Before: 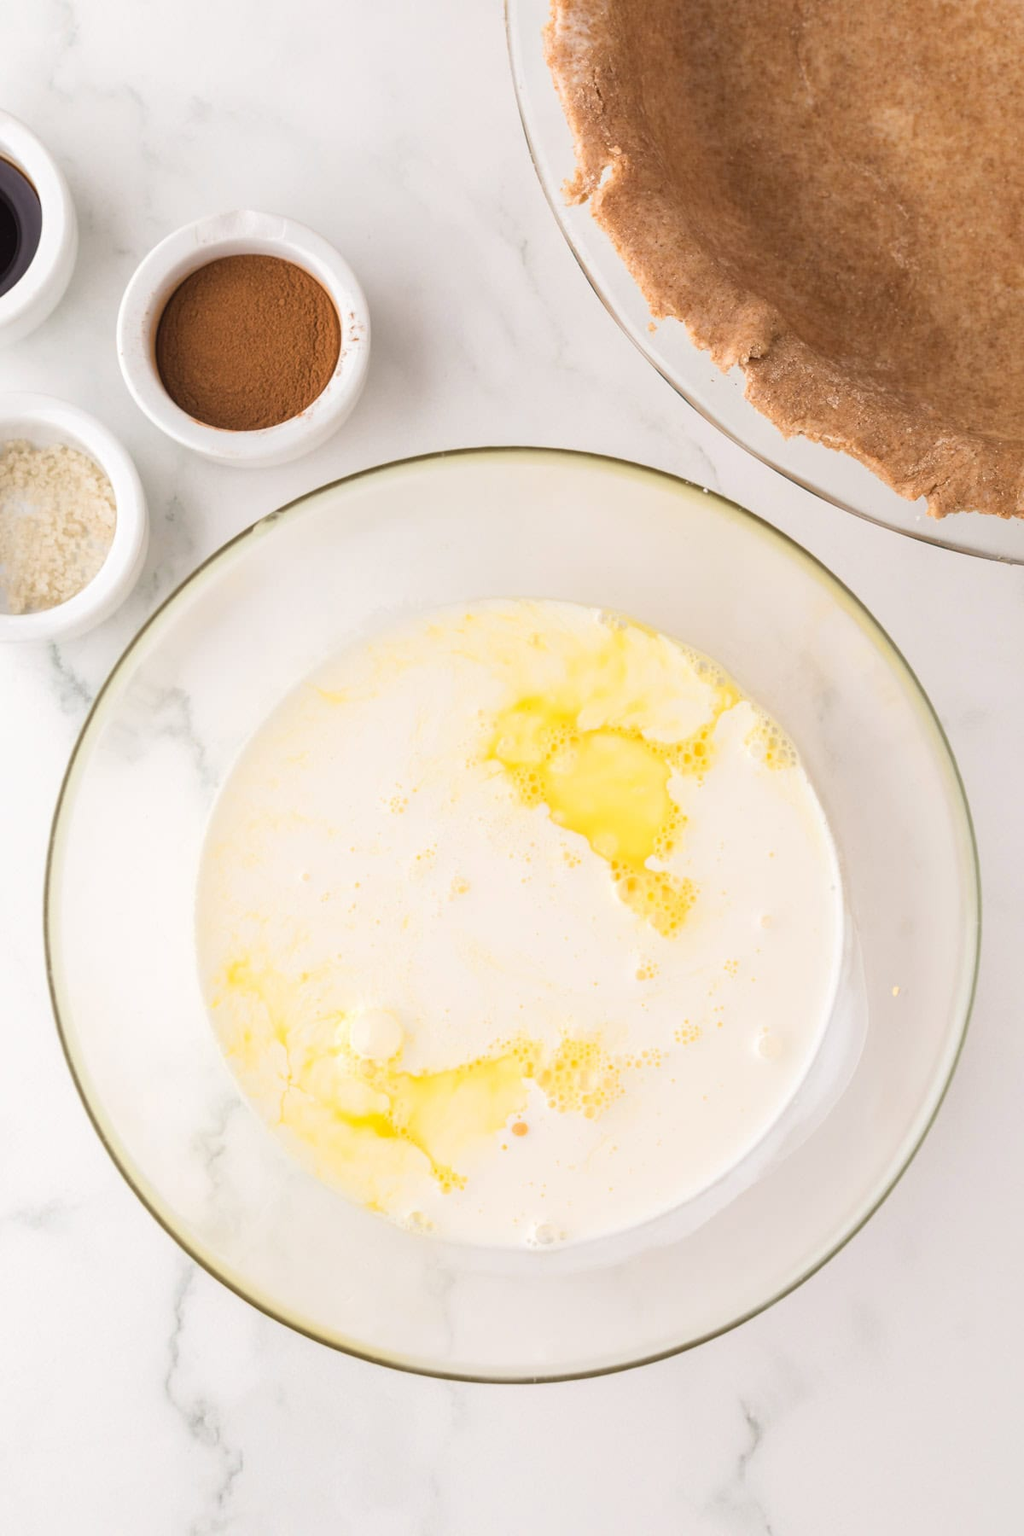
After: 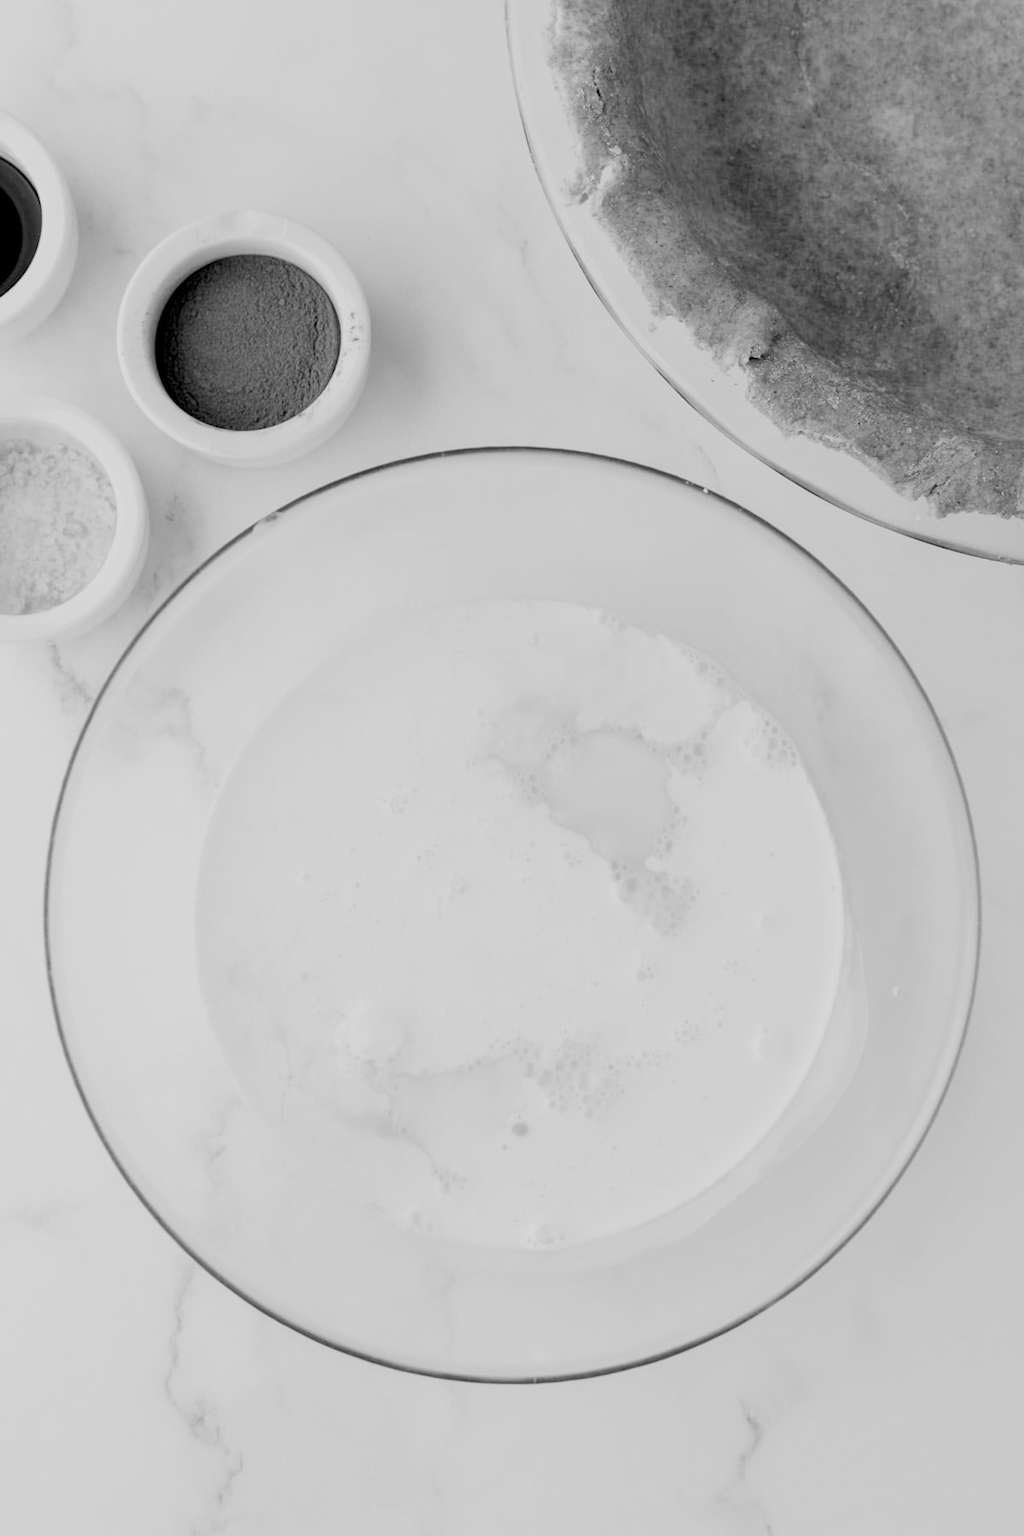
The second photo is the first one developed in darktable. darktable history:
filmic rgb: black relative exposure -7.65 EV, white relative exposure 4.56 EV, hardness 3.61
rgb levels: levels [[0.034, 0.472, 0.904], [0, 0.5, 1], [0, 0.5, 1]]
monochrome: on, module defaults
